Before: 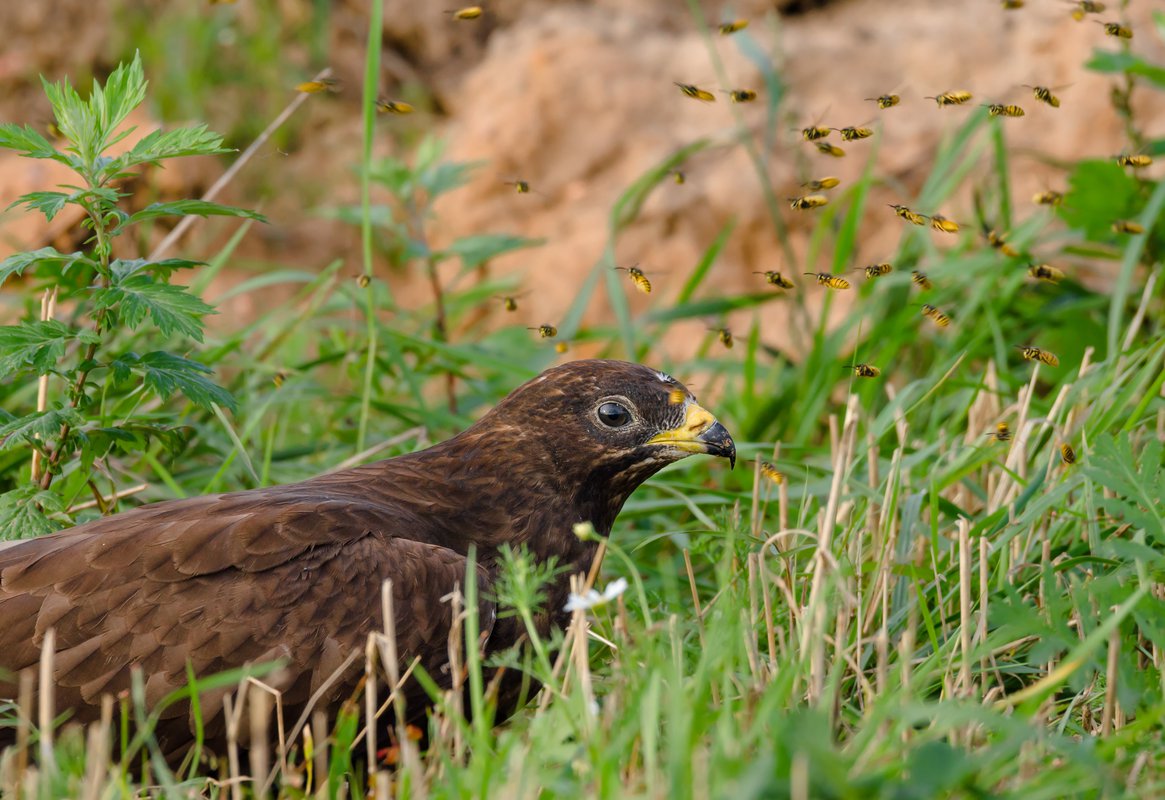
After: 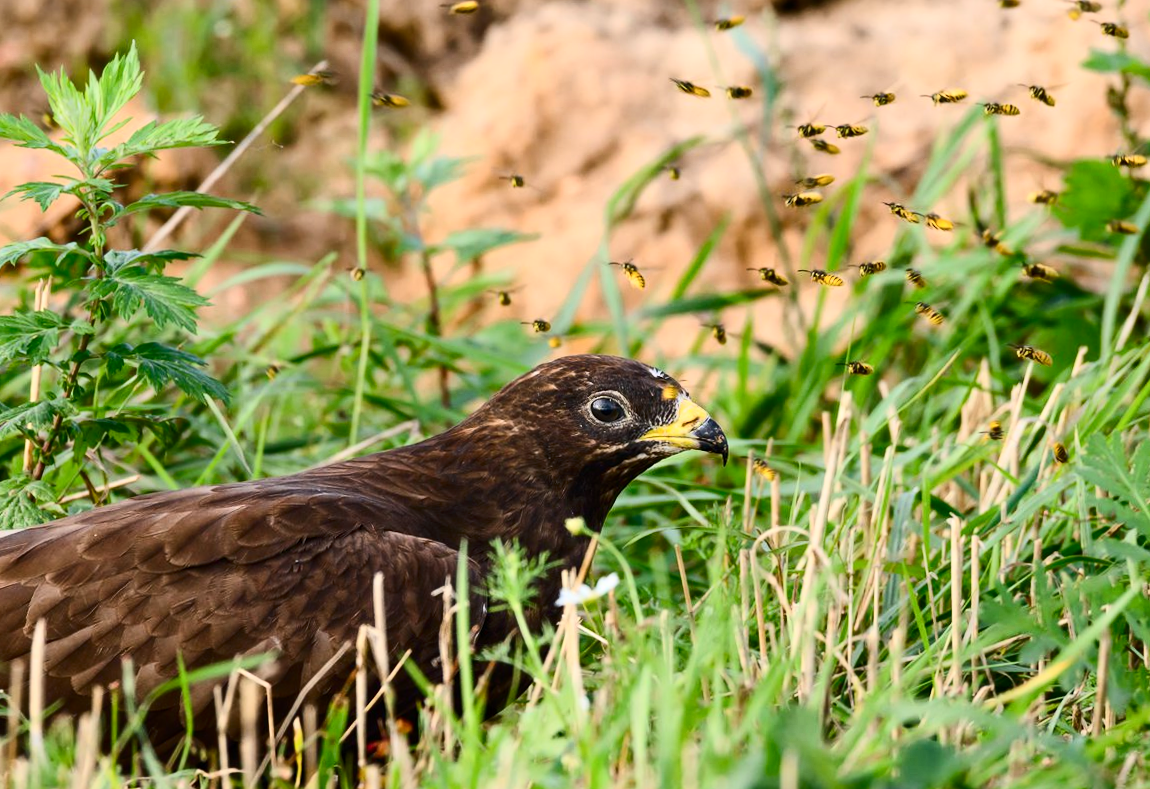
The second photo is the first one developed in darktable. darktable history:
crop and rotate: angle -0.506°
contrast brightness saturation: contrast 0.4, brightness 0.114, saturation 0.206
color zones: curves: ch1 [(0, 0.469) (0.01, 0.469) (0.12, 0.446) (0.248, 0.469) (0.5, 0.5) (0.748, 0.5) (0.99, 0.469) (1, 0.469)]
